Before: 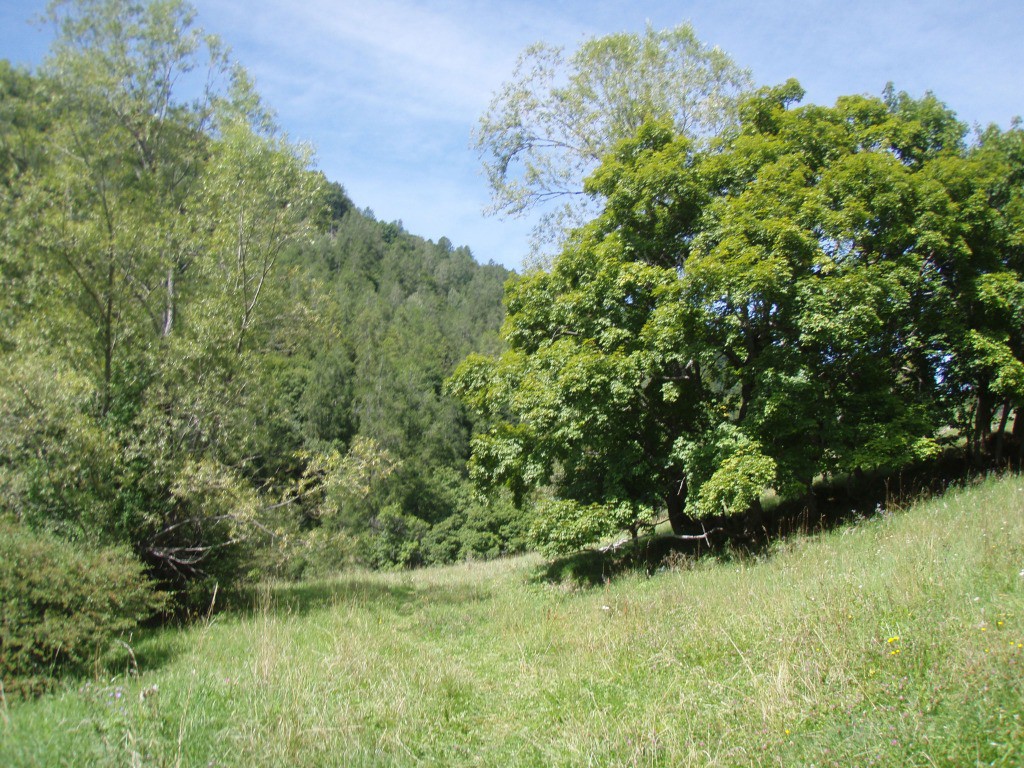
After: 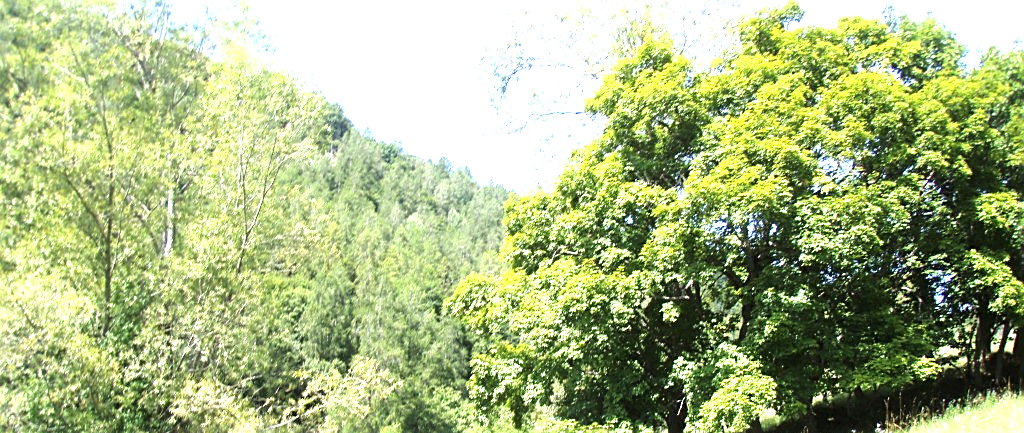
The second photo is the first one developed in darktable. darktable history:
tone equalizer: -8 EV -0.753 EV, -7 EV -0.707 EV, -6 EV -0.615 EV, -5 EV -0.368 EV, -3 EV 0.399 EV, -2 EV 0.6 EV, -1 EV 0.682 EV, +0 EV 0.757 EV
exposure: exposure 0.993 EV, compensate highlight preservation false
crop and rotate: top 10.466%, bottom 33.038%
sharpen: on, module defaults
